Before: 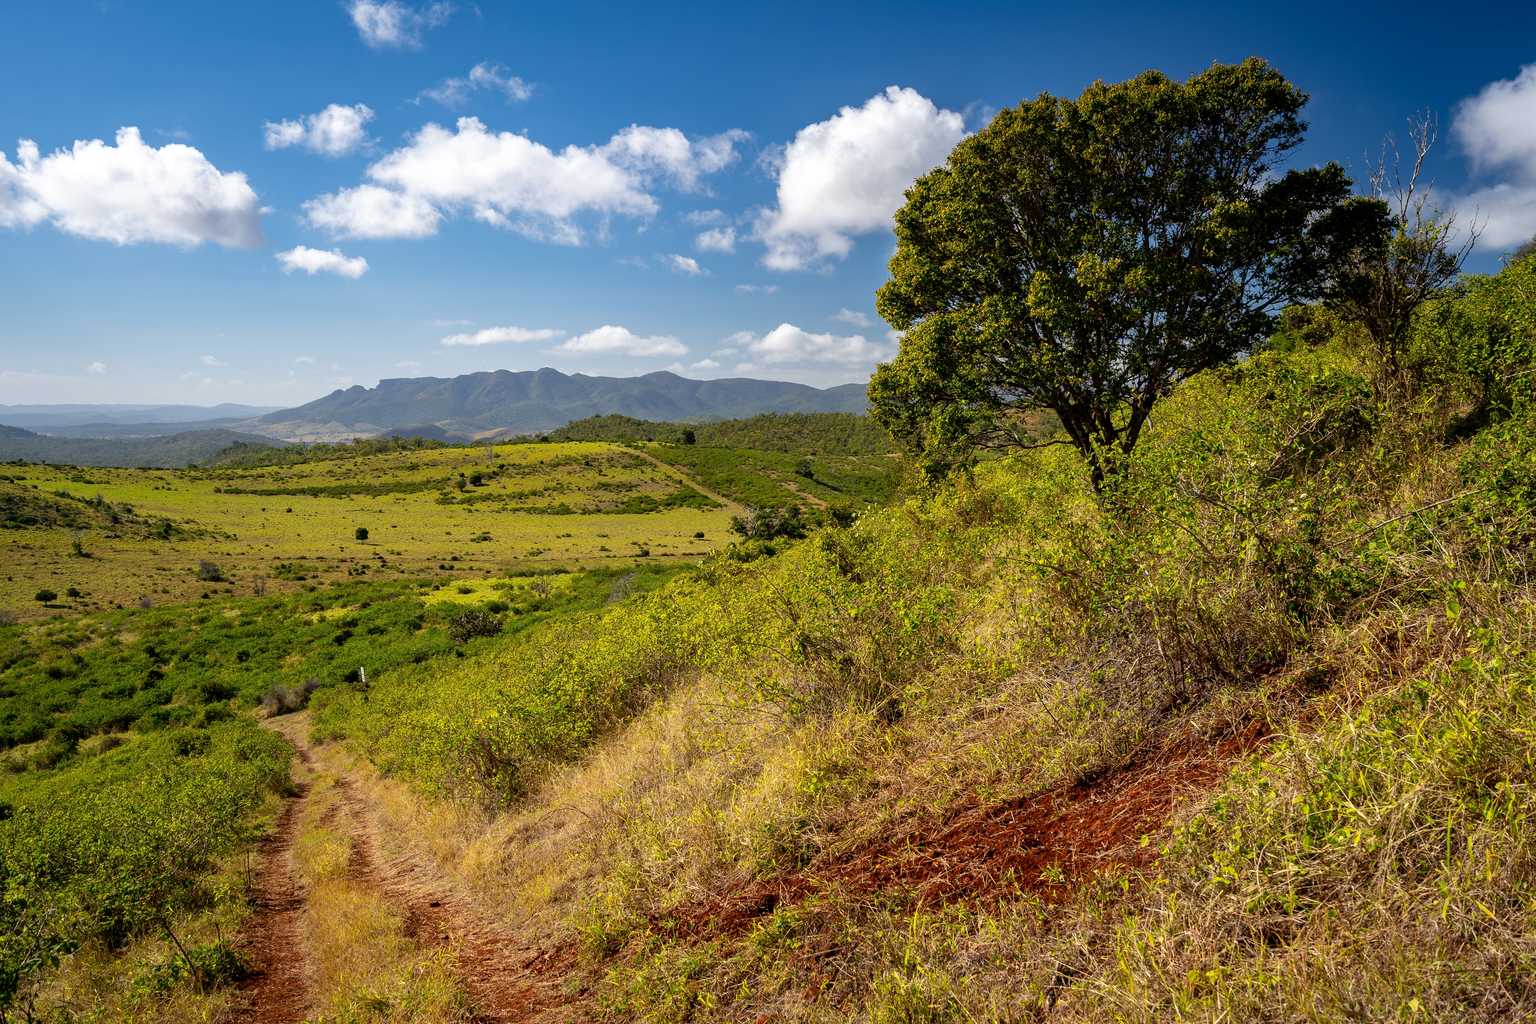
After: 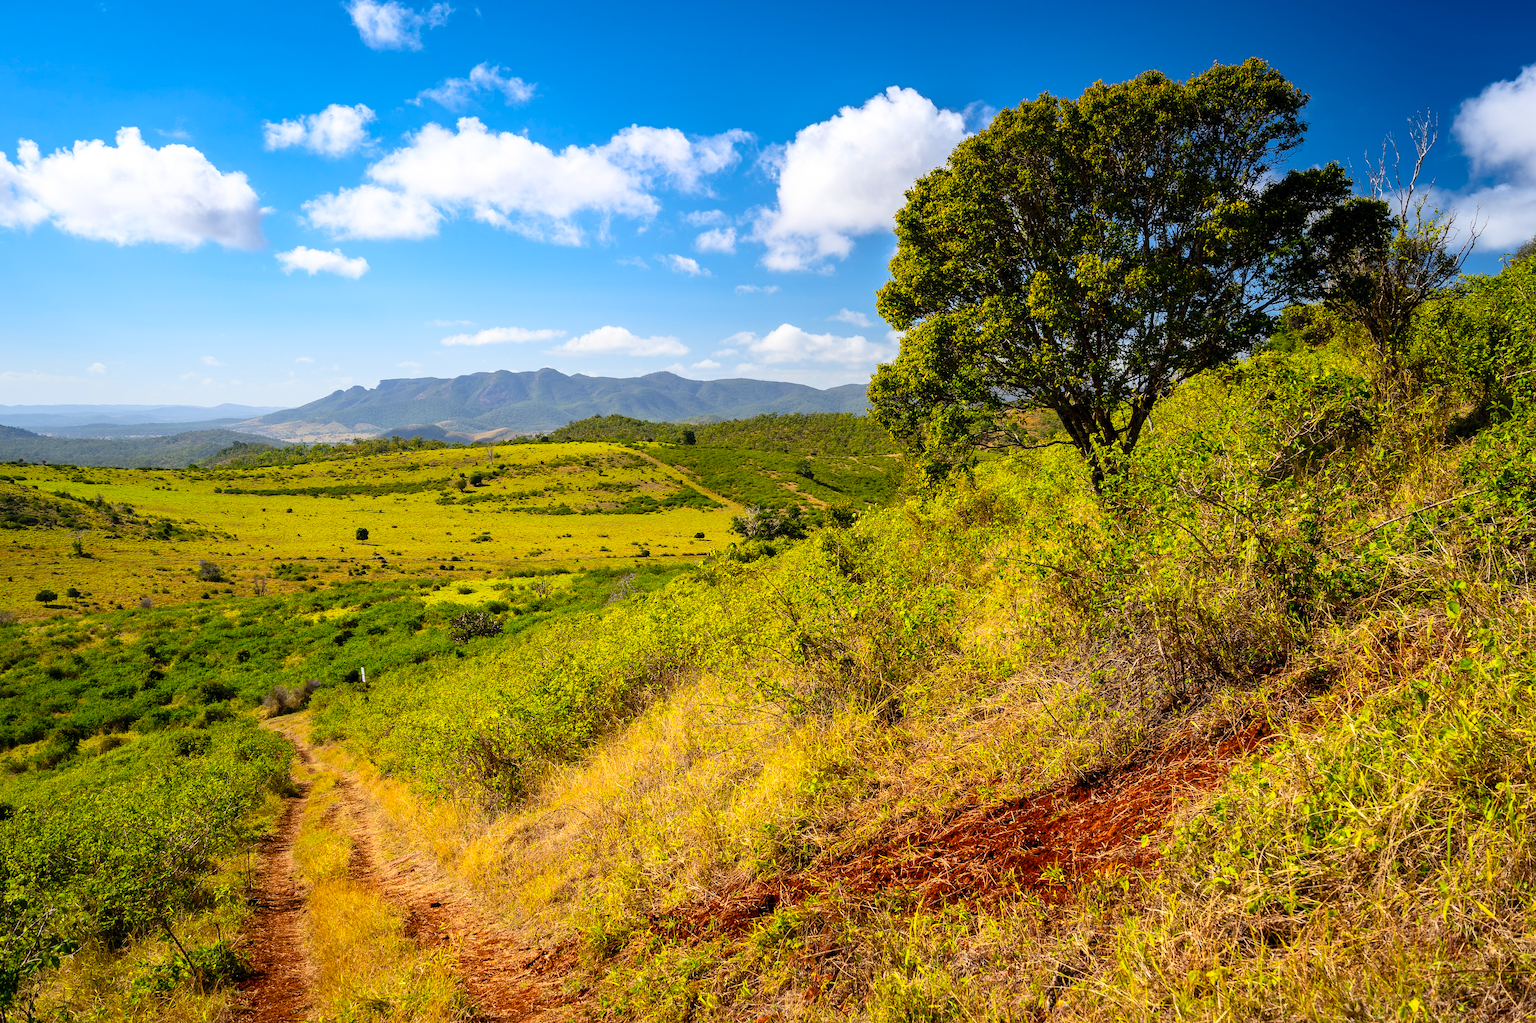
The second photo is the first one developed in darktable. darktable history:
color balance rgb: perceptual saturation grading › global saturation 20%, global vibrance 10%
contrast brightness saturation: contrast 0.2, brightness 0.16, saturation 0.22
